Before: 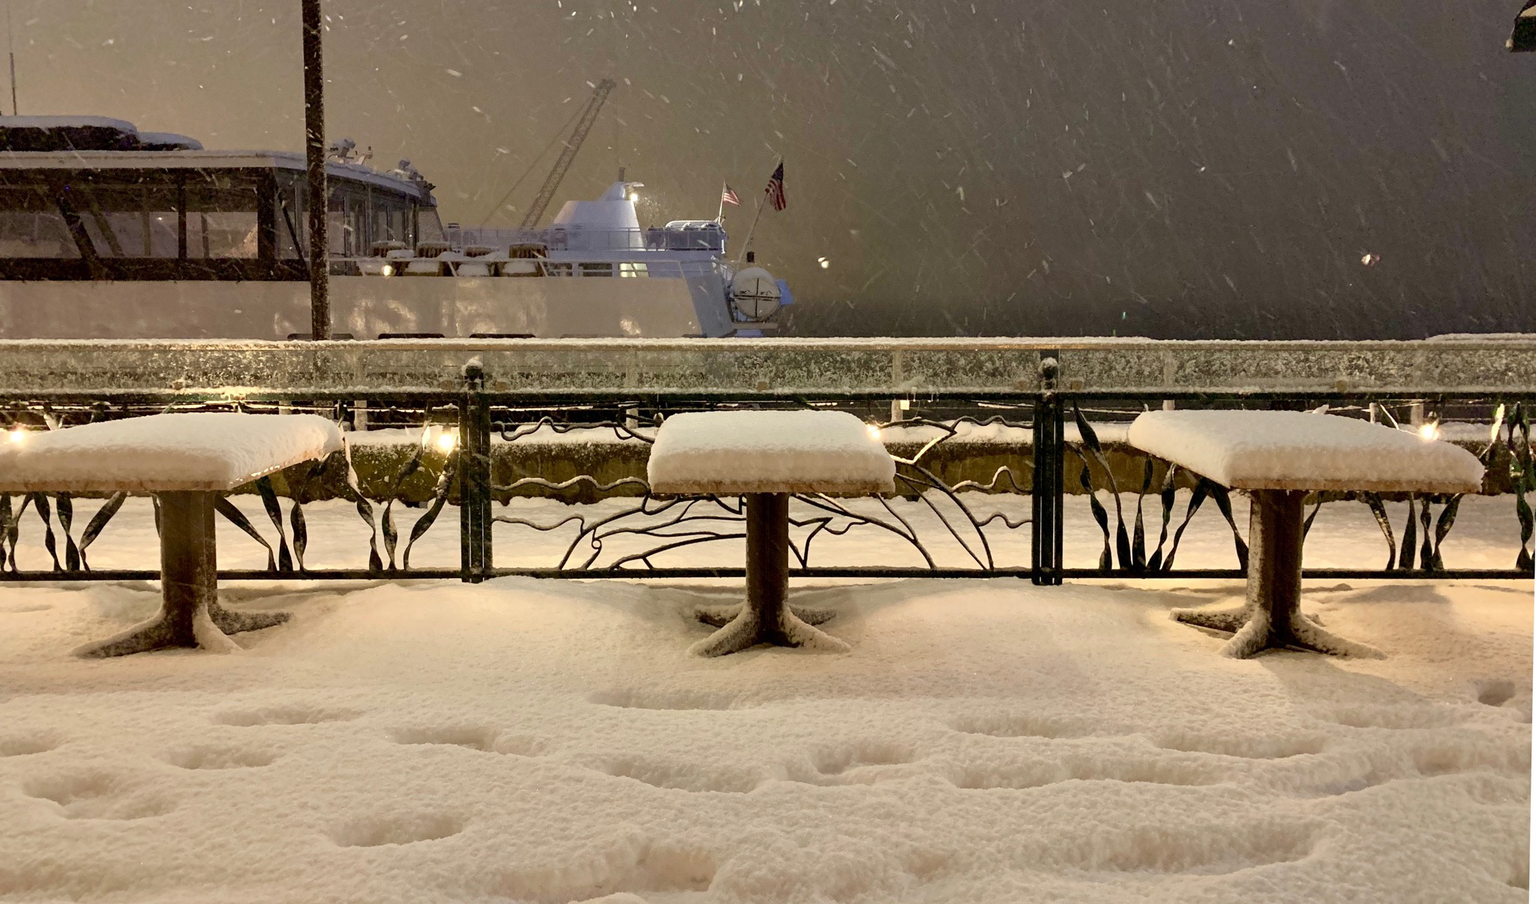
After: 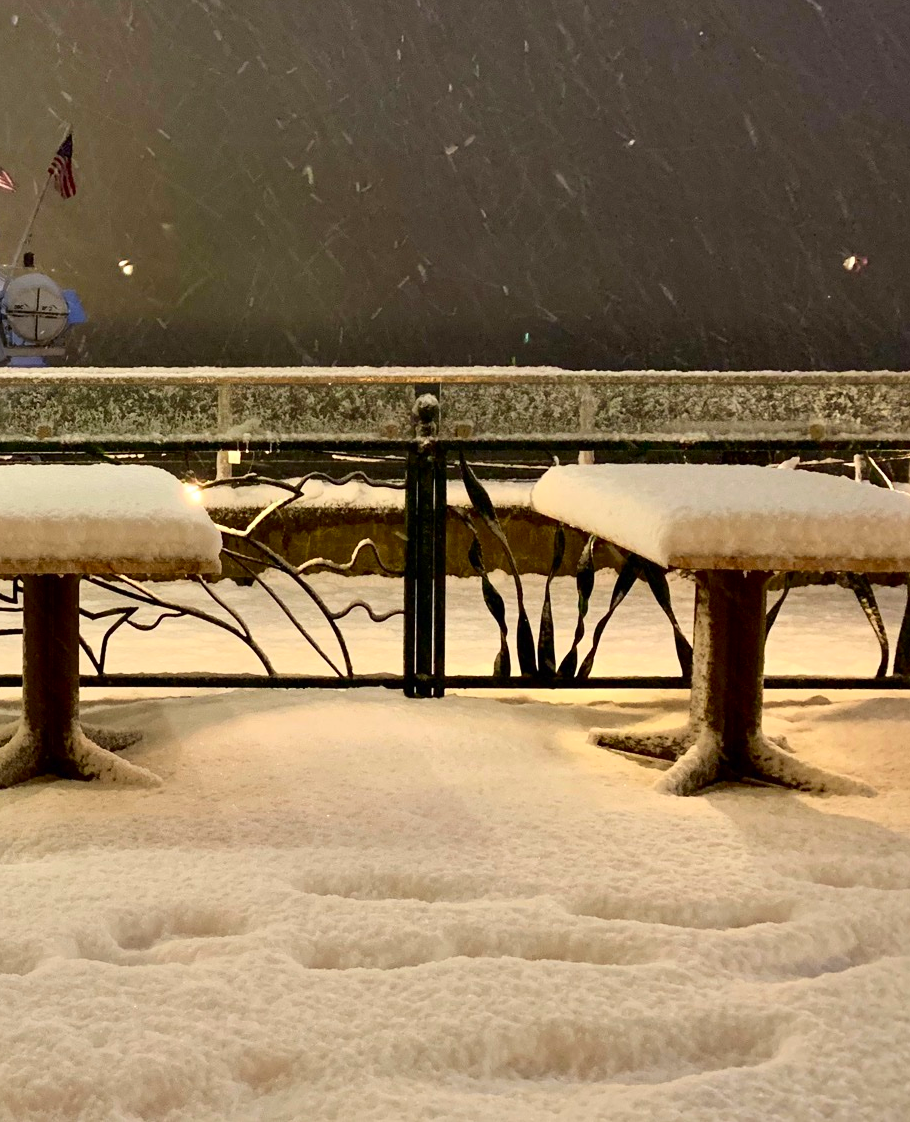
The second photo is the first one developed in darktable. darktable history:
crop: left 47.488%, top 6.949%, right 8.037%
contrast brightness saturation: contrast 0.172, saturation 0.306
